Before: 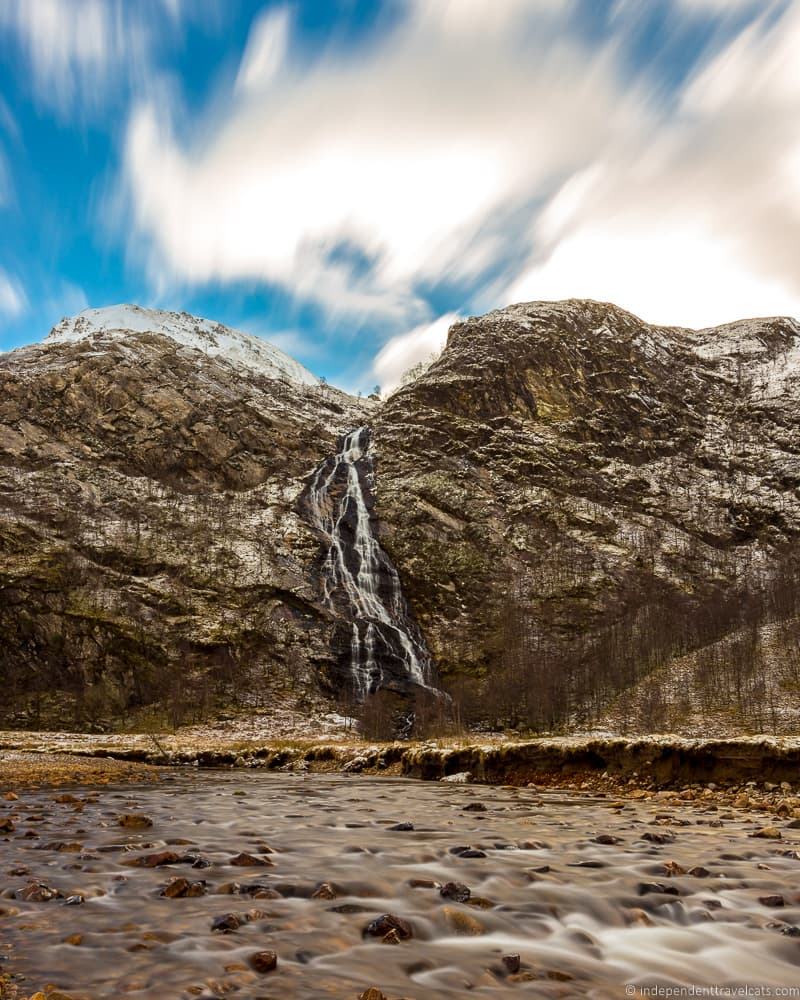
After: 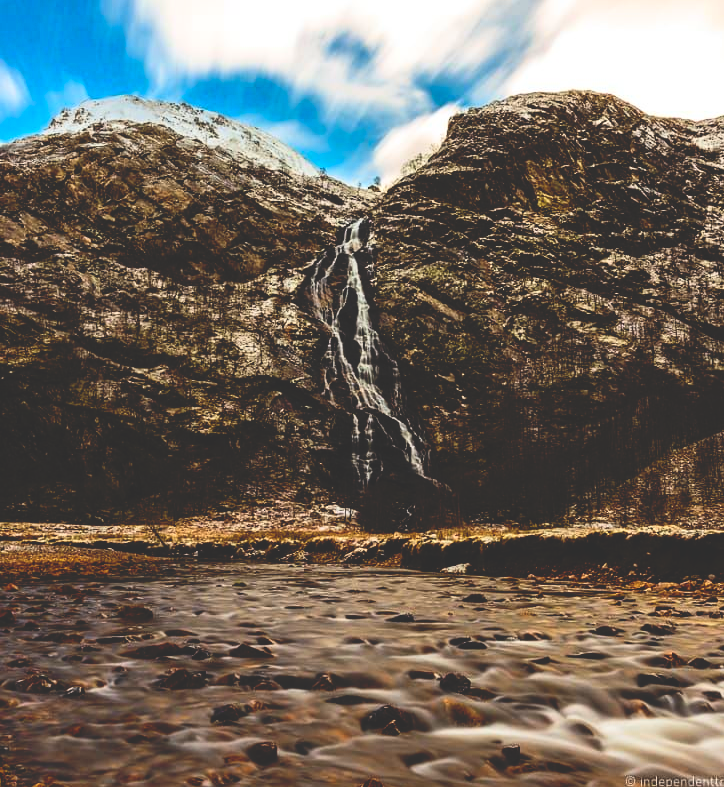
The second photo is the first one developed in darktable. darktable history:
base curve: curves: ch0 [(0, 0.02) (0.083, 0.036) (1, 1)], preserve colors none
contrast brightness saturation: contrast 0.2, brightness 0.16, saturation 0.22
crop: top 20.916%, right 9.437%, bottom 0.316%
